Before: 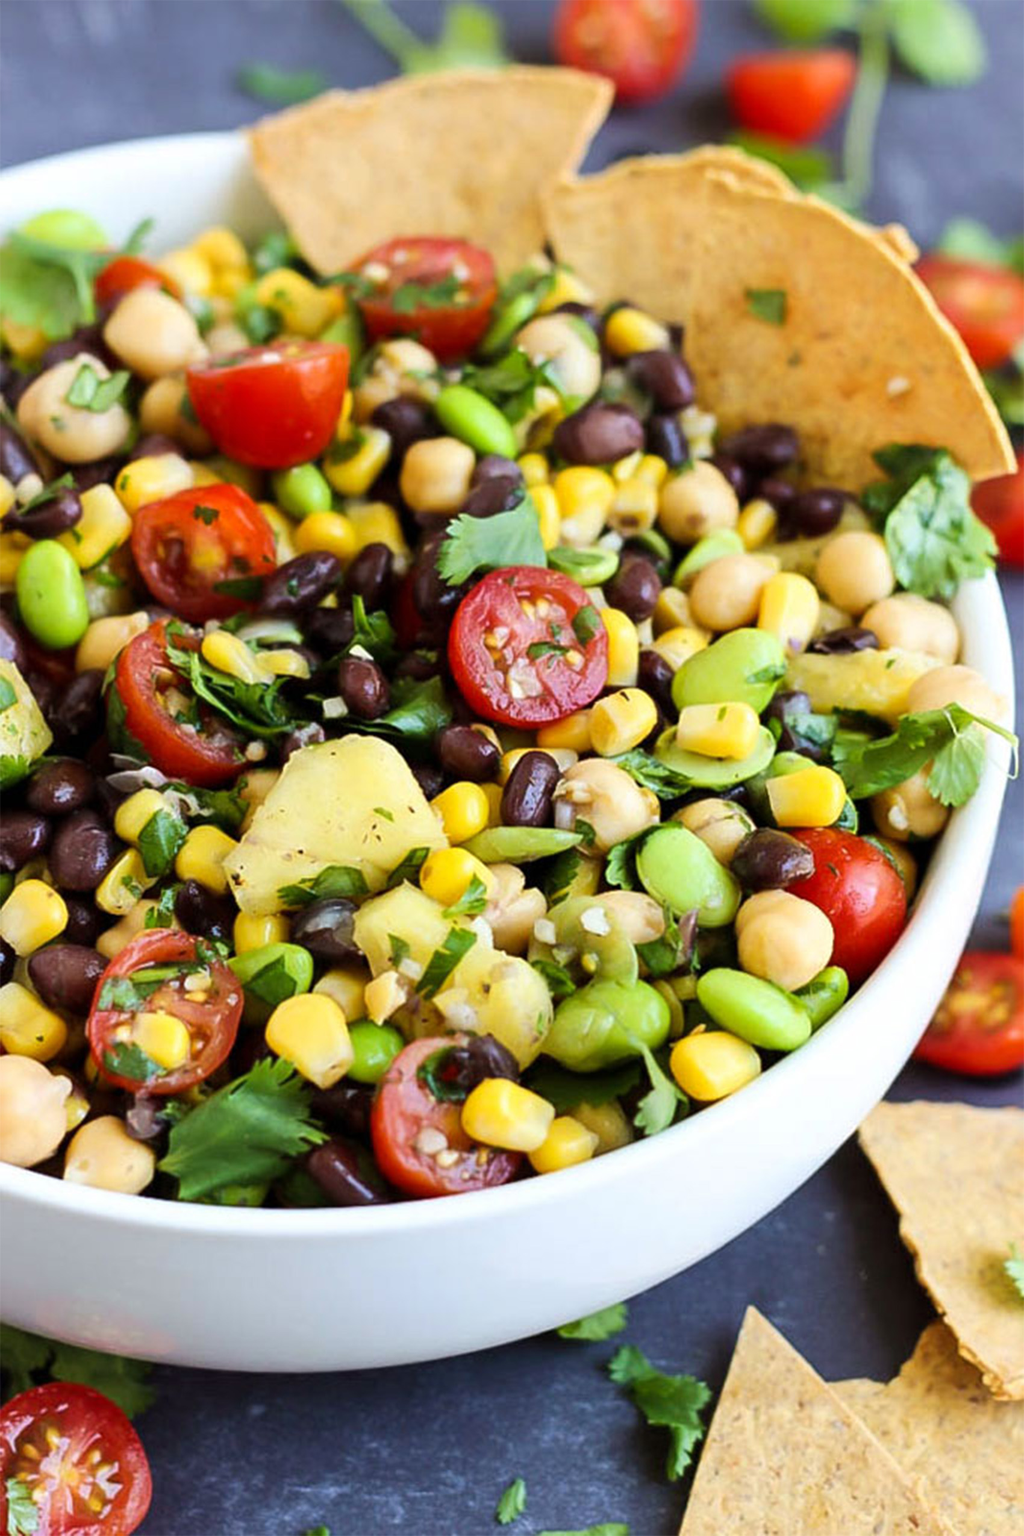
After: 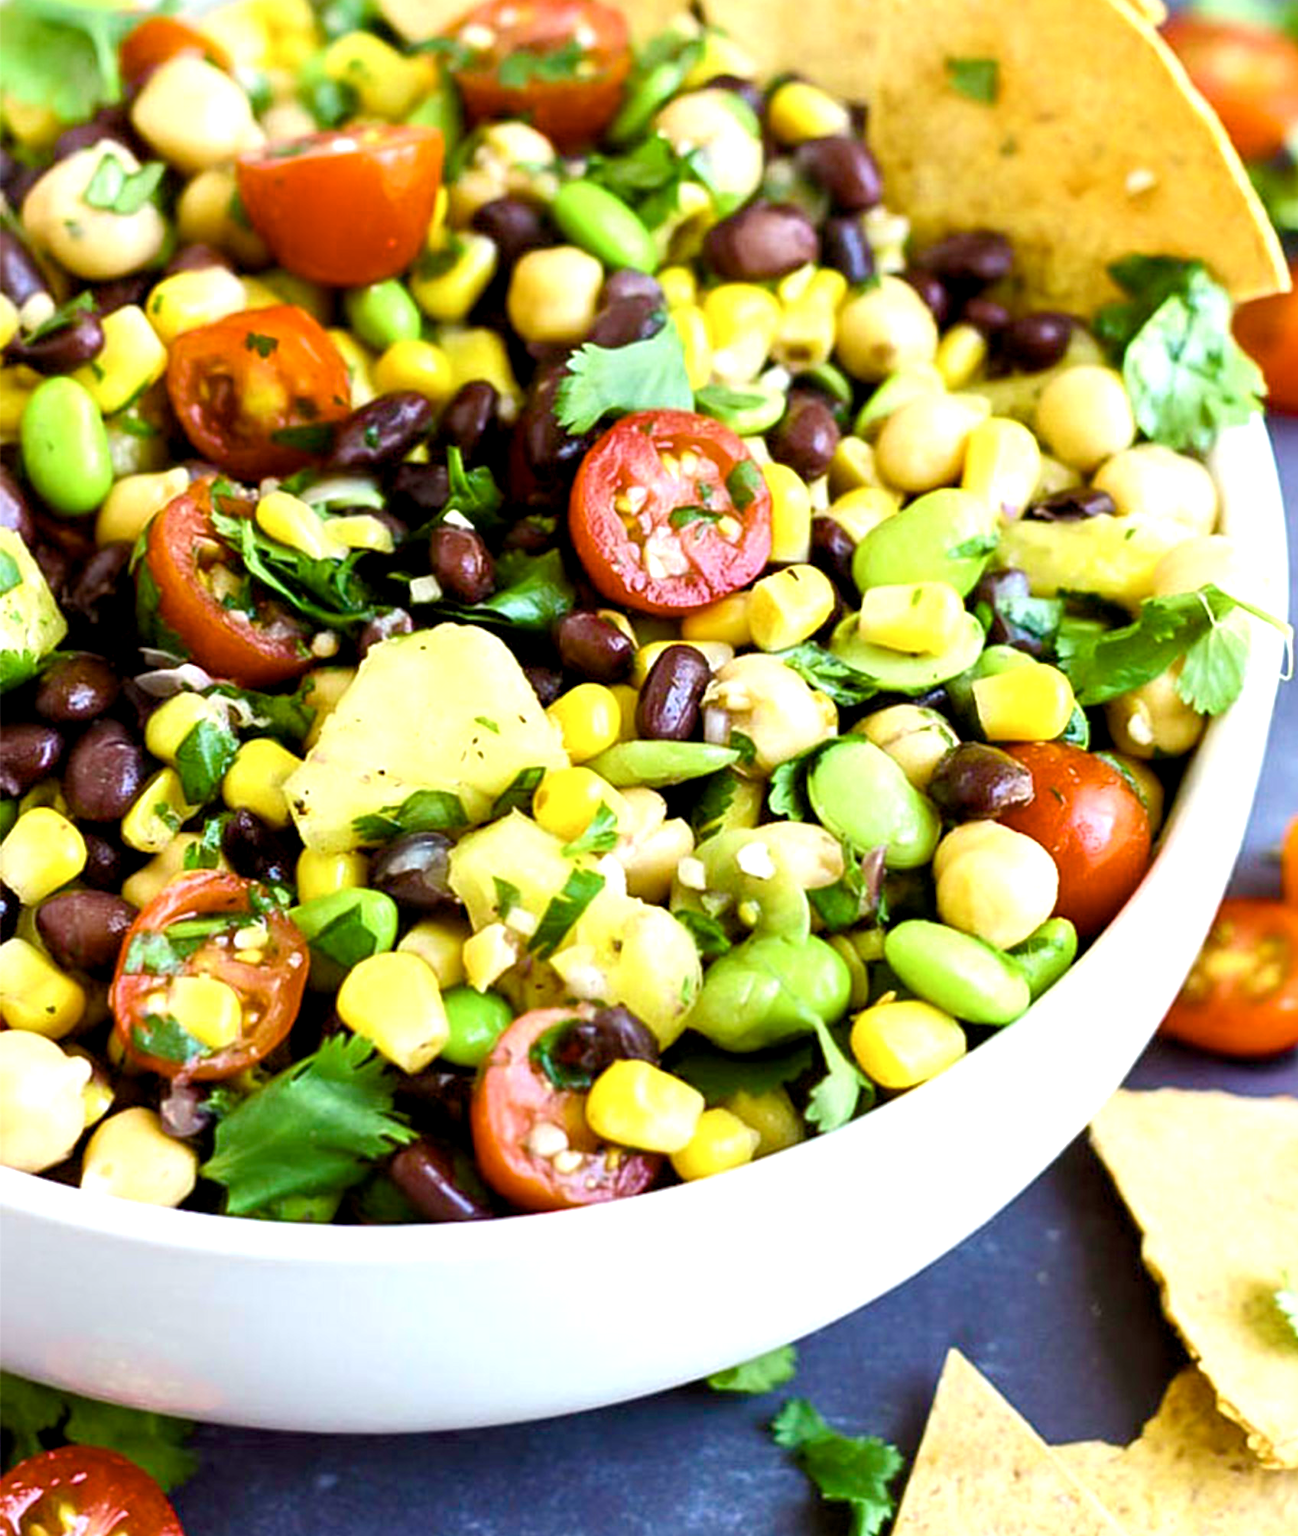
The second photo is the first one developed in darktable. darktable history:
color zones: curves: ch1 [(0.113, 0.438) (0.75, 0.5)]; ch2 [(0.12, 0.526) (0.75, 0.5)]
crop and rotate: top 15.885%, bottom 5.303%
color balance rgb: global offset › luminance -0.5%, perceptual saturation grading › global saturation 21.151%, perceptual saturation grading › highlights -19.846%, perceptual saturation grading › shadows 29.42%, global vibrance 20%
exposure: black level correction 0, exposure 0.697 EV, compensate exposure bias true, compensate highlight preservation false
